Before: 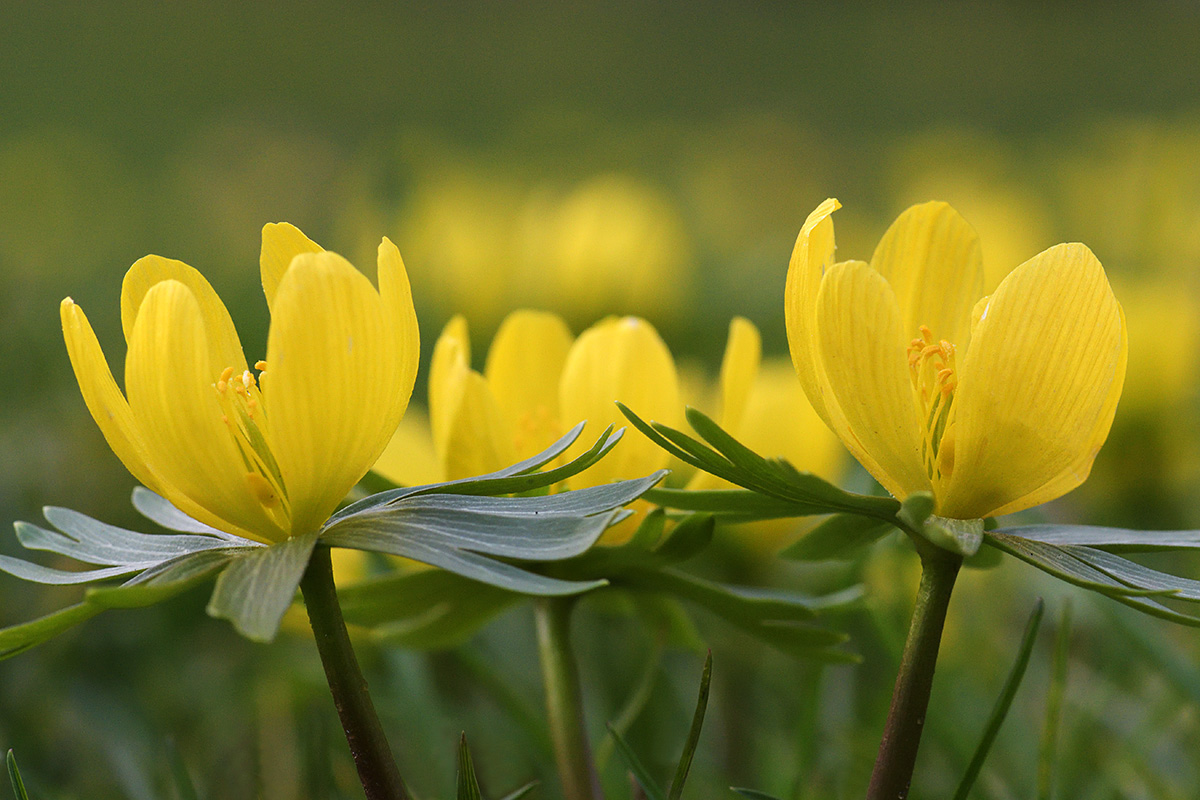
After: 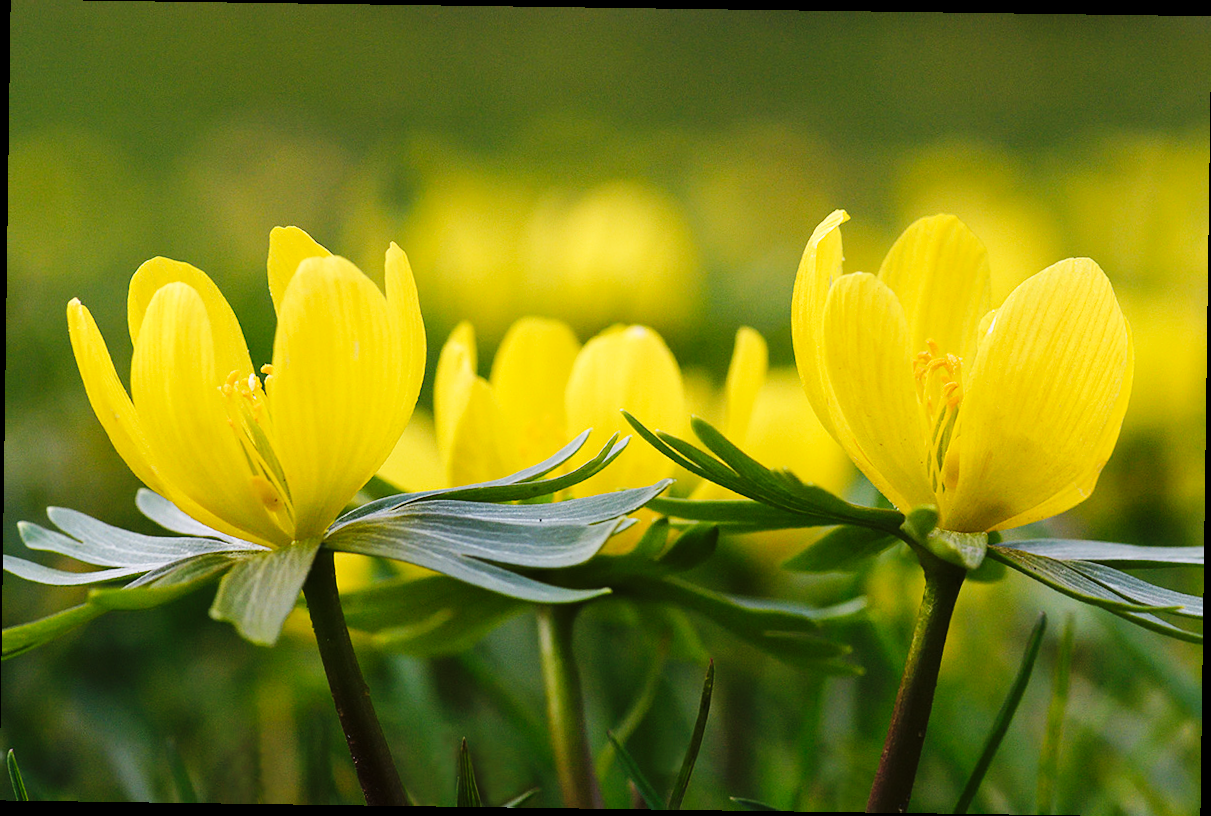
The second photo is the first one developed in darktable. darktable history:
base curve: curves: ch0 [(0, 0) (0.036, 0.025) (0.121, 0.166) (0.206, 0.329) (0.605, 0.79) (1, 1)], preserve colors none
rotate and perspective: rotation 0.8°, automatic cropping off
